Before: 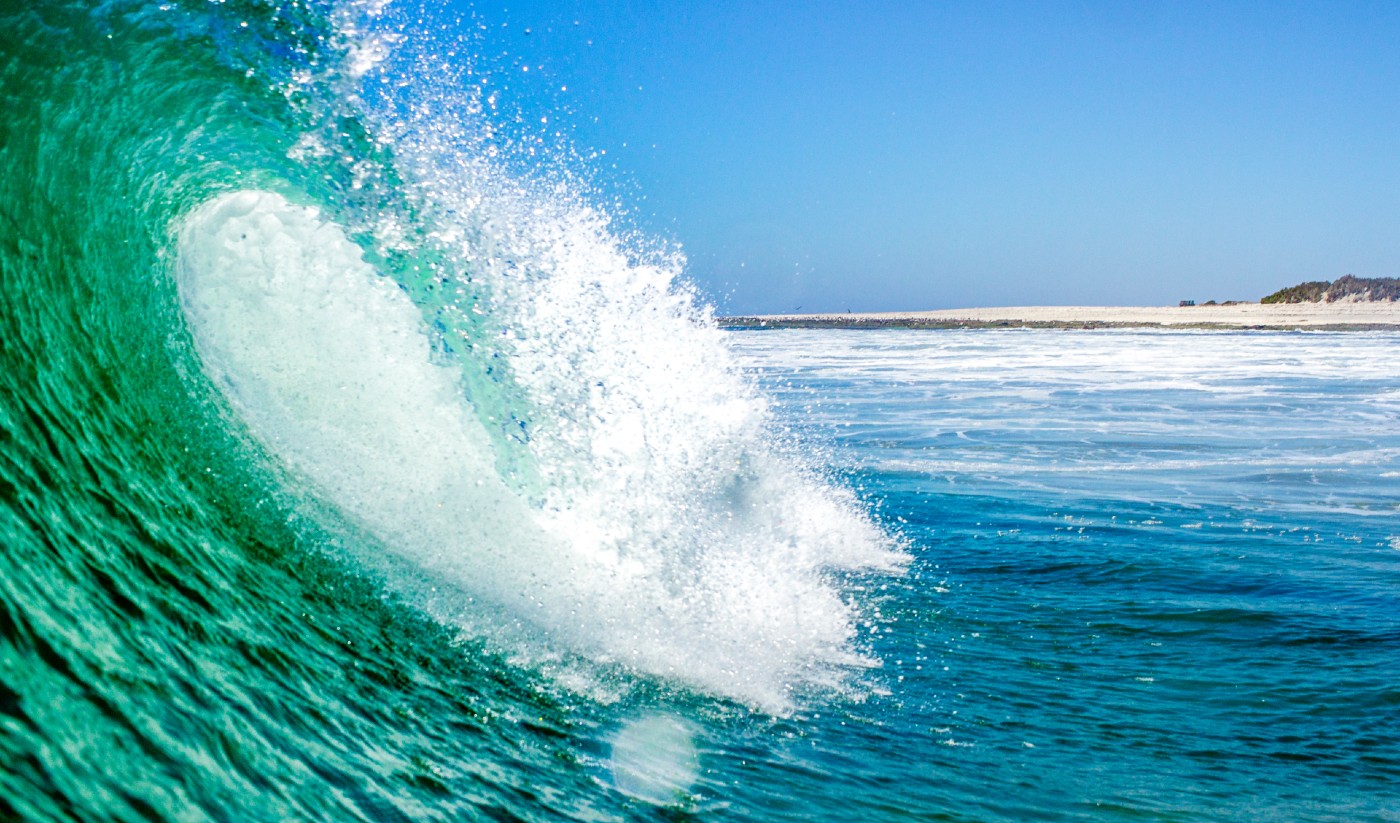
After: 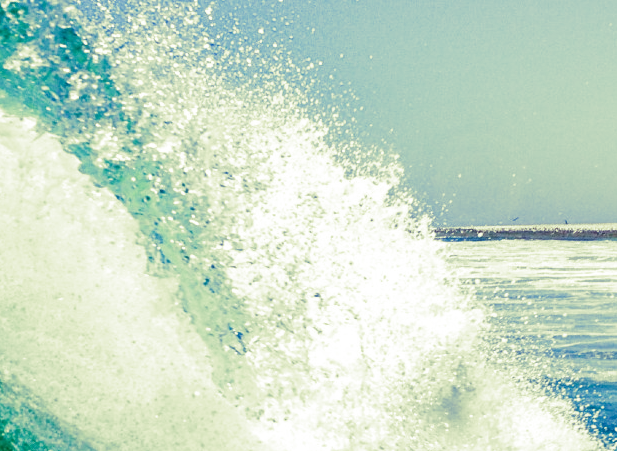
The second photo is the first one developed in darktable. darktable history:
crop: left 20.248%, top 10.86%, right 35.675%, bottom 34.321%
split-toning: shadows › hue 290.82°, shadows › saturation 0.34, highlights › saturation 0.38, balance 0, compress 50%
